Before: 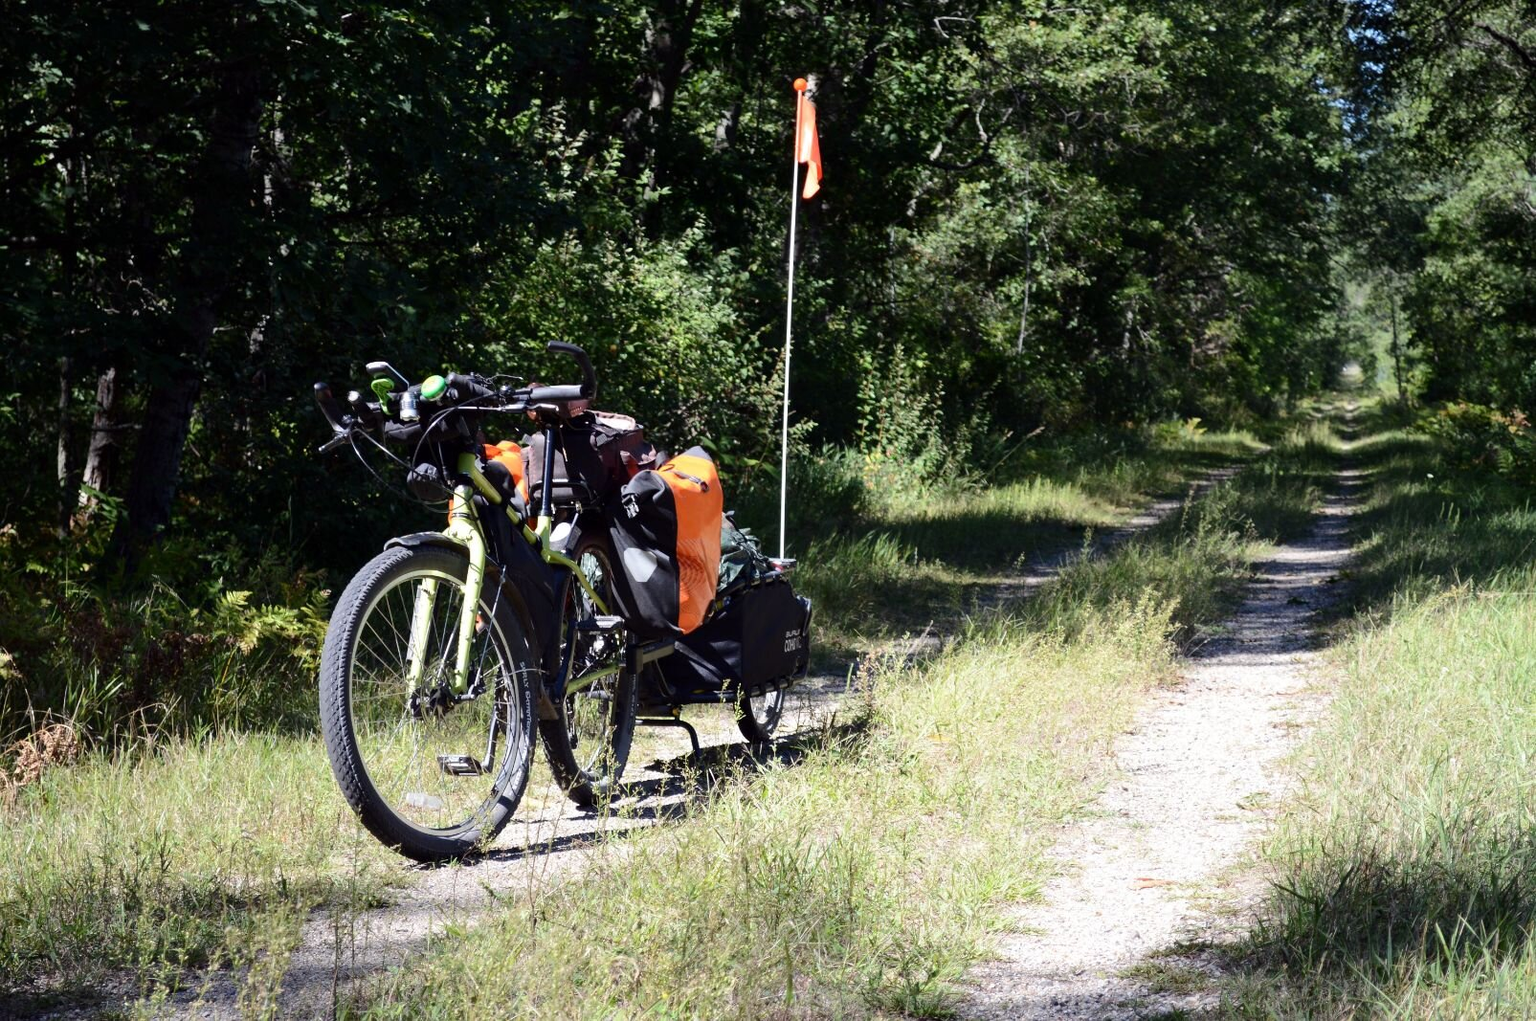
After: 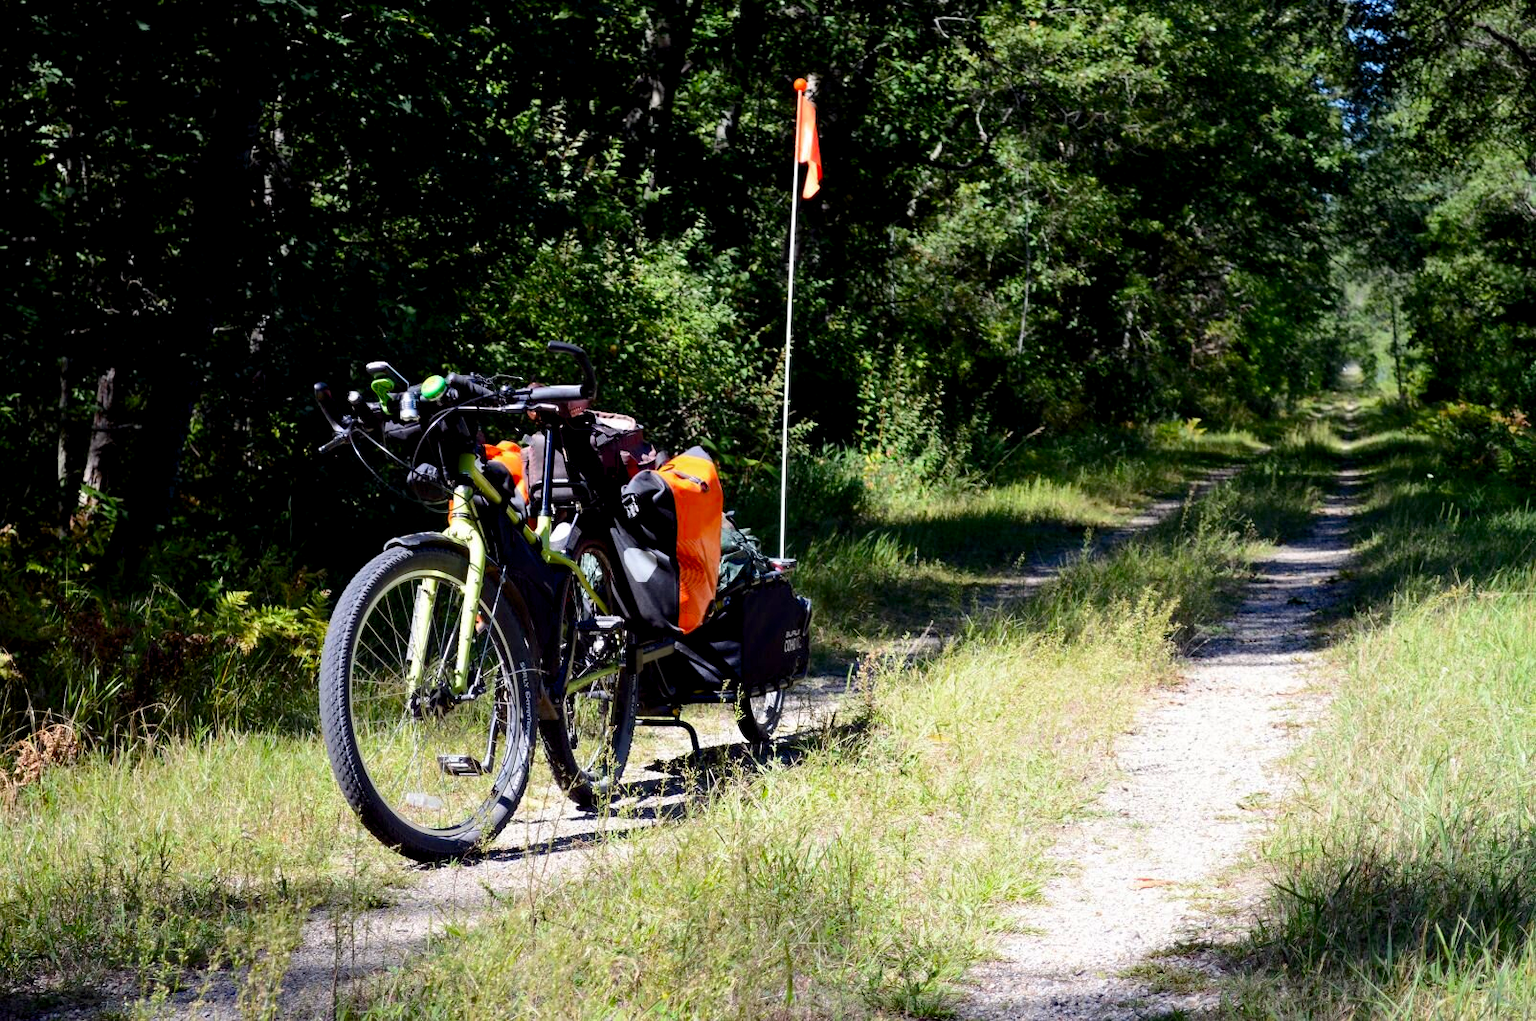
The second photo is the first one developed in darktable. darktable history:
color zones: curves: ch1 [(0.25, 0.61) (0.75, 0.248)]
color balance rgb: global offset › luminance -0.492%, perceptual saturation grading › global saturation 8.751%, global vibrance -1.635%, saturation formula JzAzBz (2021)
